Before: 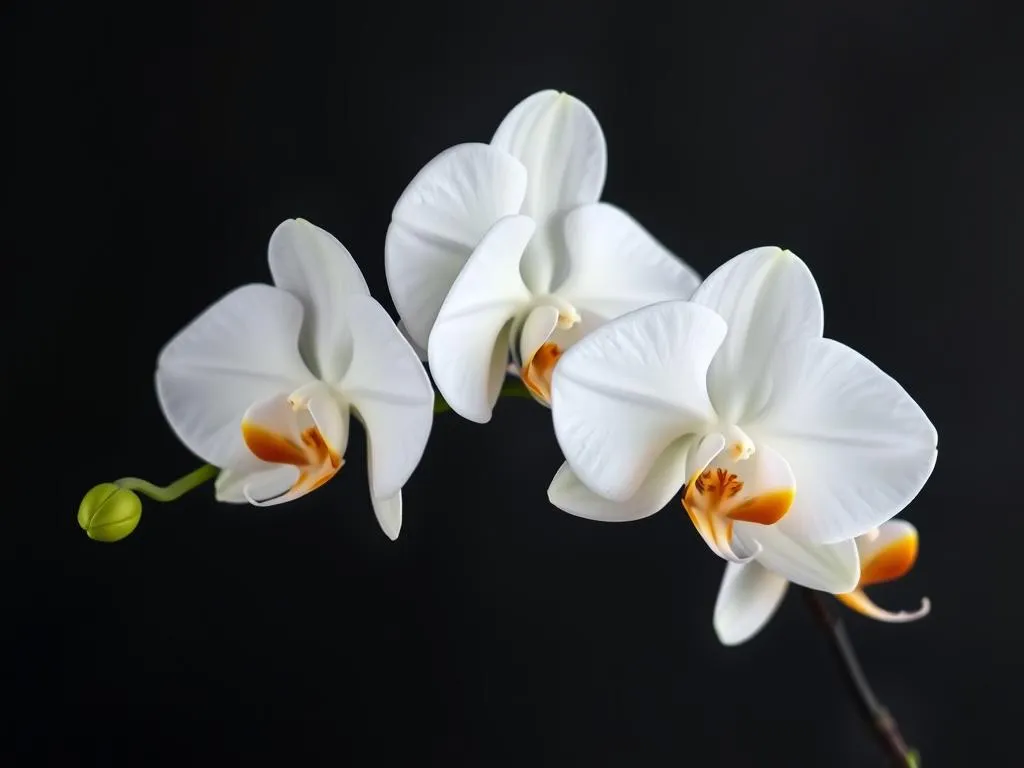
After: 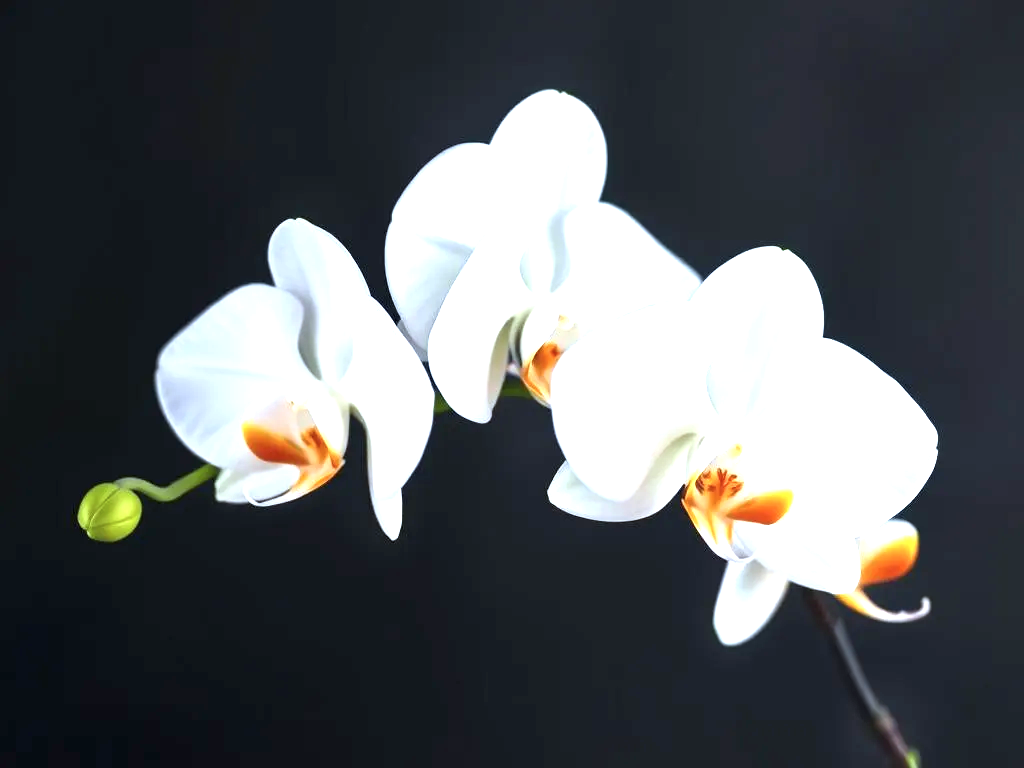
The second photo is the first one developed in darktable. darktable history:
exposure: black level correction 0, exposure 1.3 EV, compensate exposure bias true, compensate highlight preservation false
color calibration: x 0.37, y 0.382, temperature 4313.32 K
